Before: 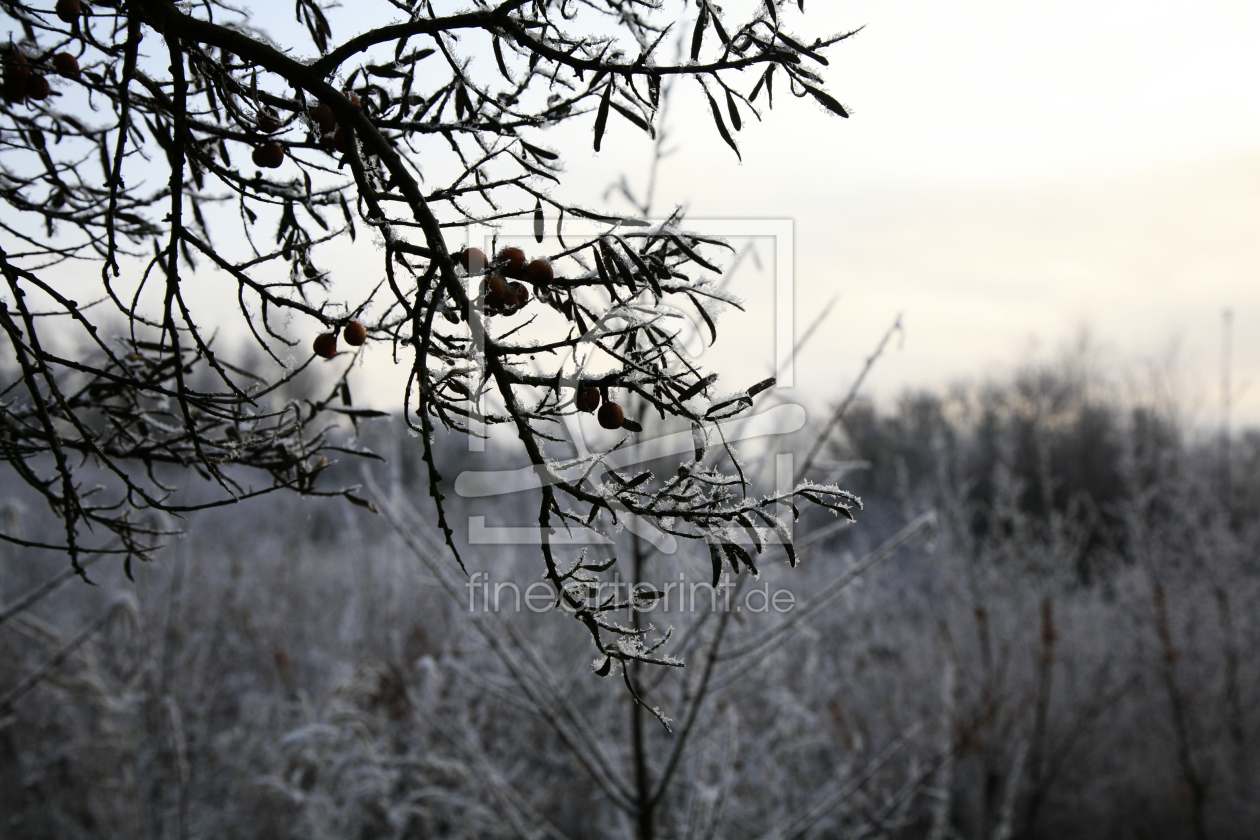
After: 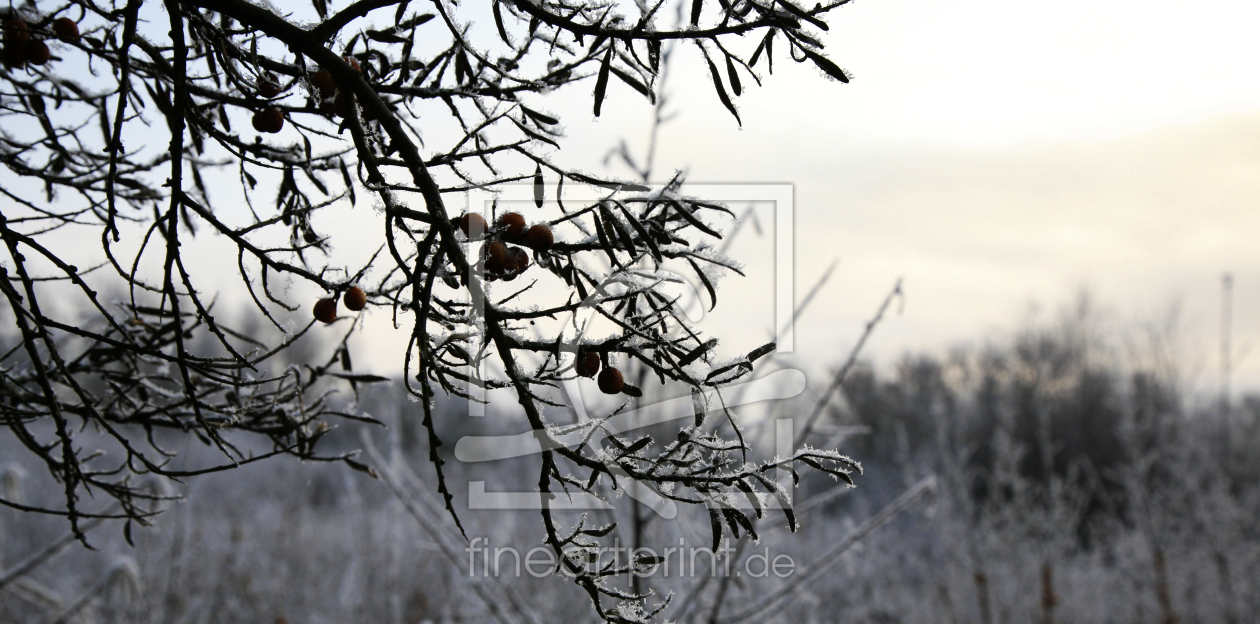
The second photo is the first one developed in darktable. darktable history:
tone equalizer: edges refinement/feathering 500, mask exposure compensation -1.57 EV, preserve details guided filter
crop: top 4.169%, bottom 21.447%
shadows and highlights: low approximation 0.01, soften with gaussian
levels: black 3.83%
